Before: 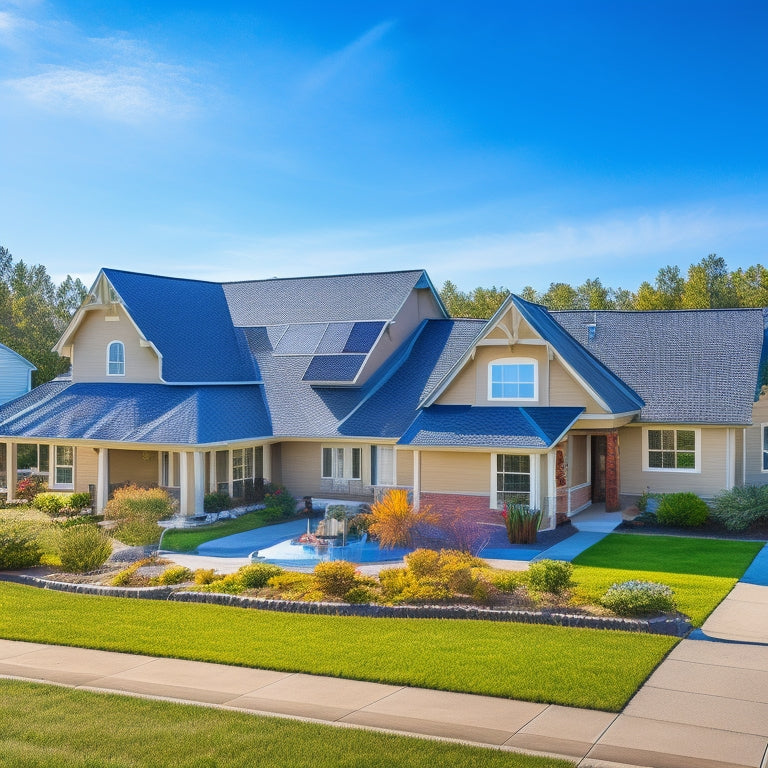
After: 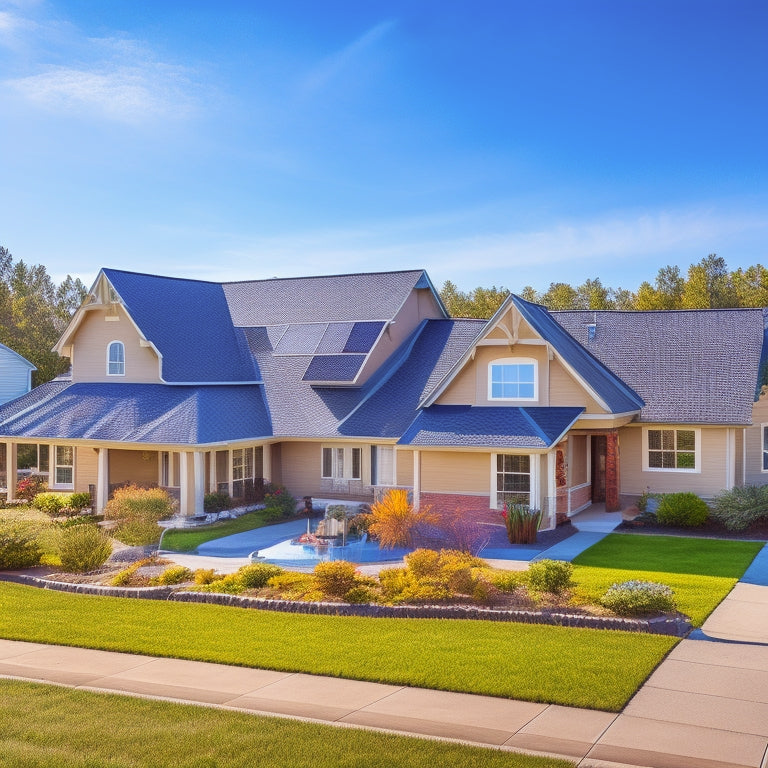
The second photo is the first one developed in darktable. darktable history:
exposure: compensate highlight preservation false
rgb levels: mode RGB, independent channels, levels [[0, 0.474, 1], [0, 0.5, 1], [0, 0.5, 1]]
